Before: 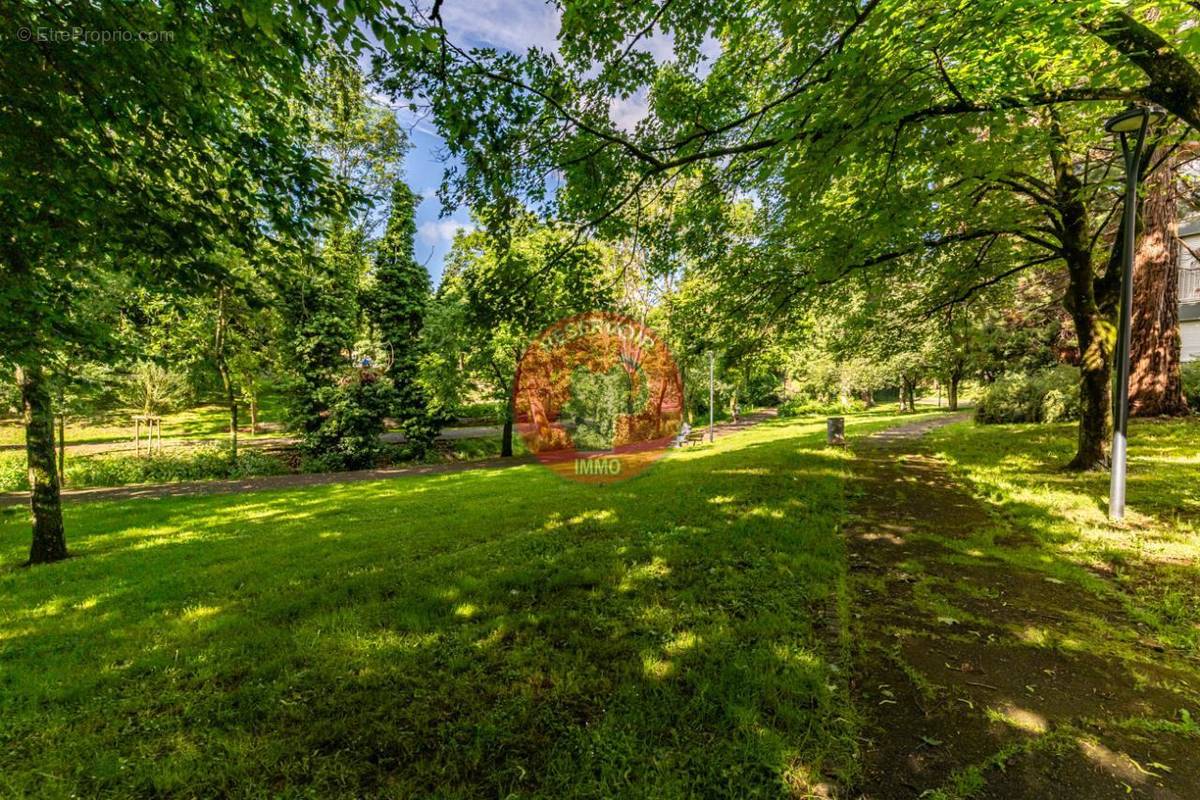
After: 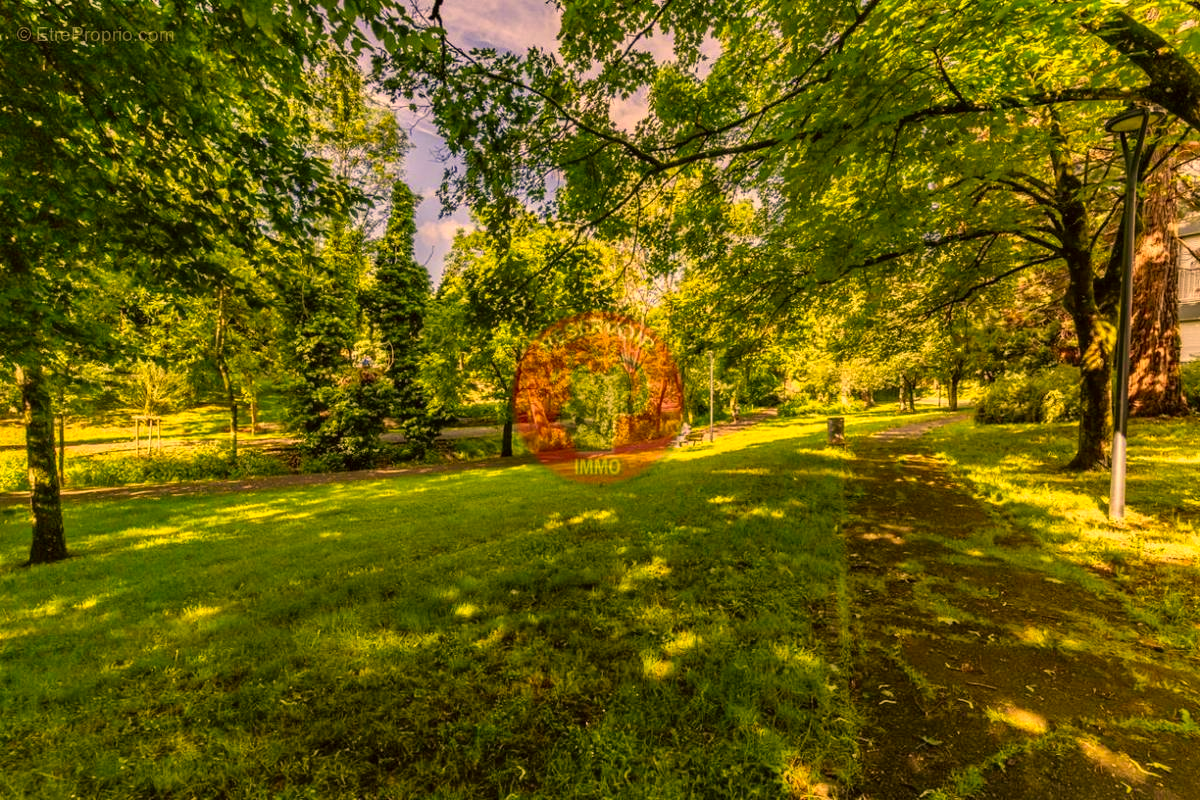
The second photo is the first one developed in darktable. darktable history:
shadows and highlights: highlights color adjustment 89.1%, low approximation 0.01, soften with gaussian
color correction: highlights a* 18.36, highlights b* 35.41, shadows a* 1.35, shadows b* 6.81, saturation 1.03
